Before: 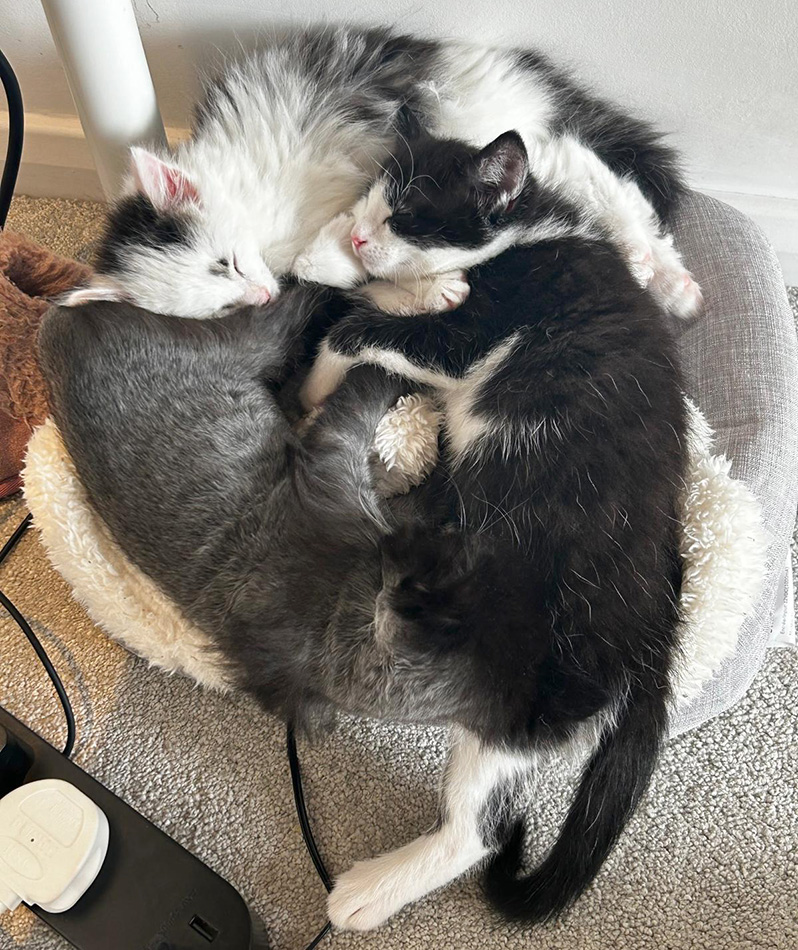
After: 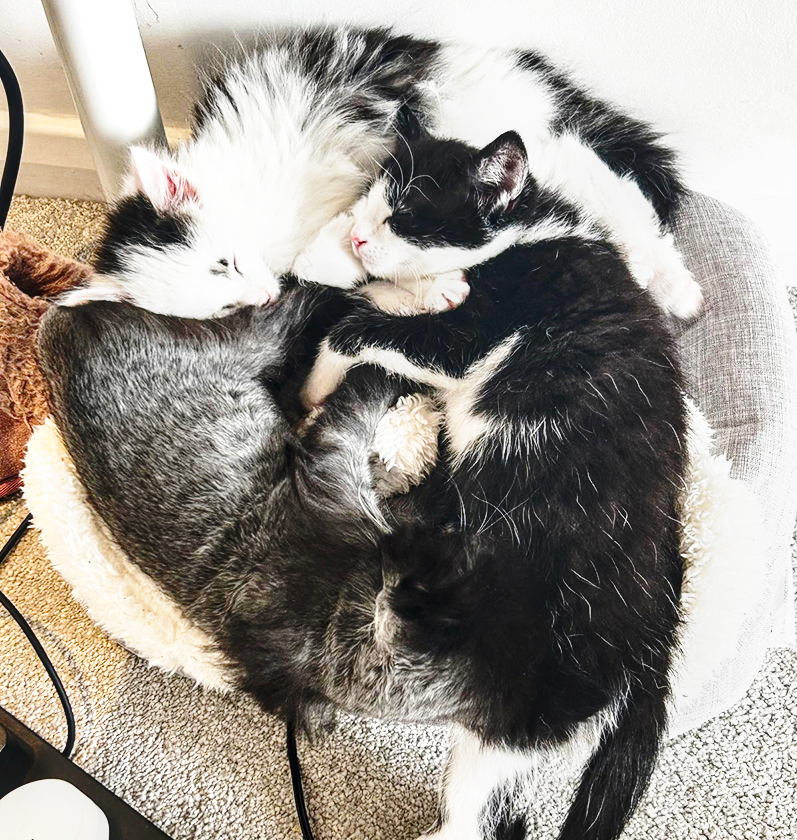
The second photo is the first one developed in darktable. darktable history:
contrast brightness saturation: contrast 0.14
crop and rotate: top 0%, bottom 11.49%
local contrast: on, module defaults
shadows and highlights: soften with gaussian
base curve: curves: ch0 [(0, 0) (0.032, 0.037) (0.105, 0.228) (0.435, 0.76) (0.856, 0.983) (1, 1)], preserve colors none
tone equalizer: -8 EV -0.417 EV, -7 EV -0.389 EV, -6 EV -0.333 EV, -5 EV -0.222 EV, -3 EV 0.222 EV, -2 EV 0.333 EV, -1 EV 0.389 EV, +0 EV 0.417 EV, edges refinement/feathering 500, mask exposure compensation -1.57 EV, preserve details no
exposure: exposure -0.05 EV
